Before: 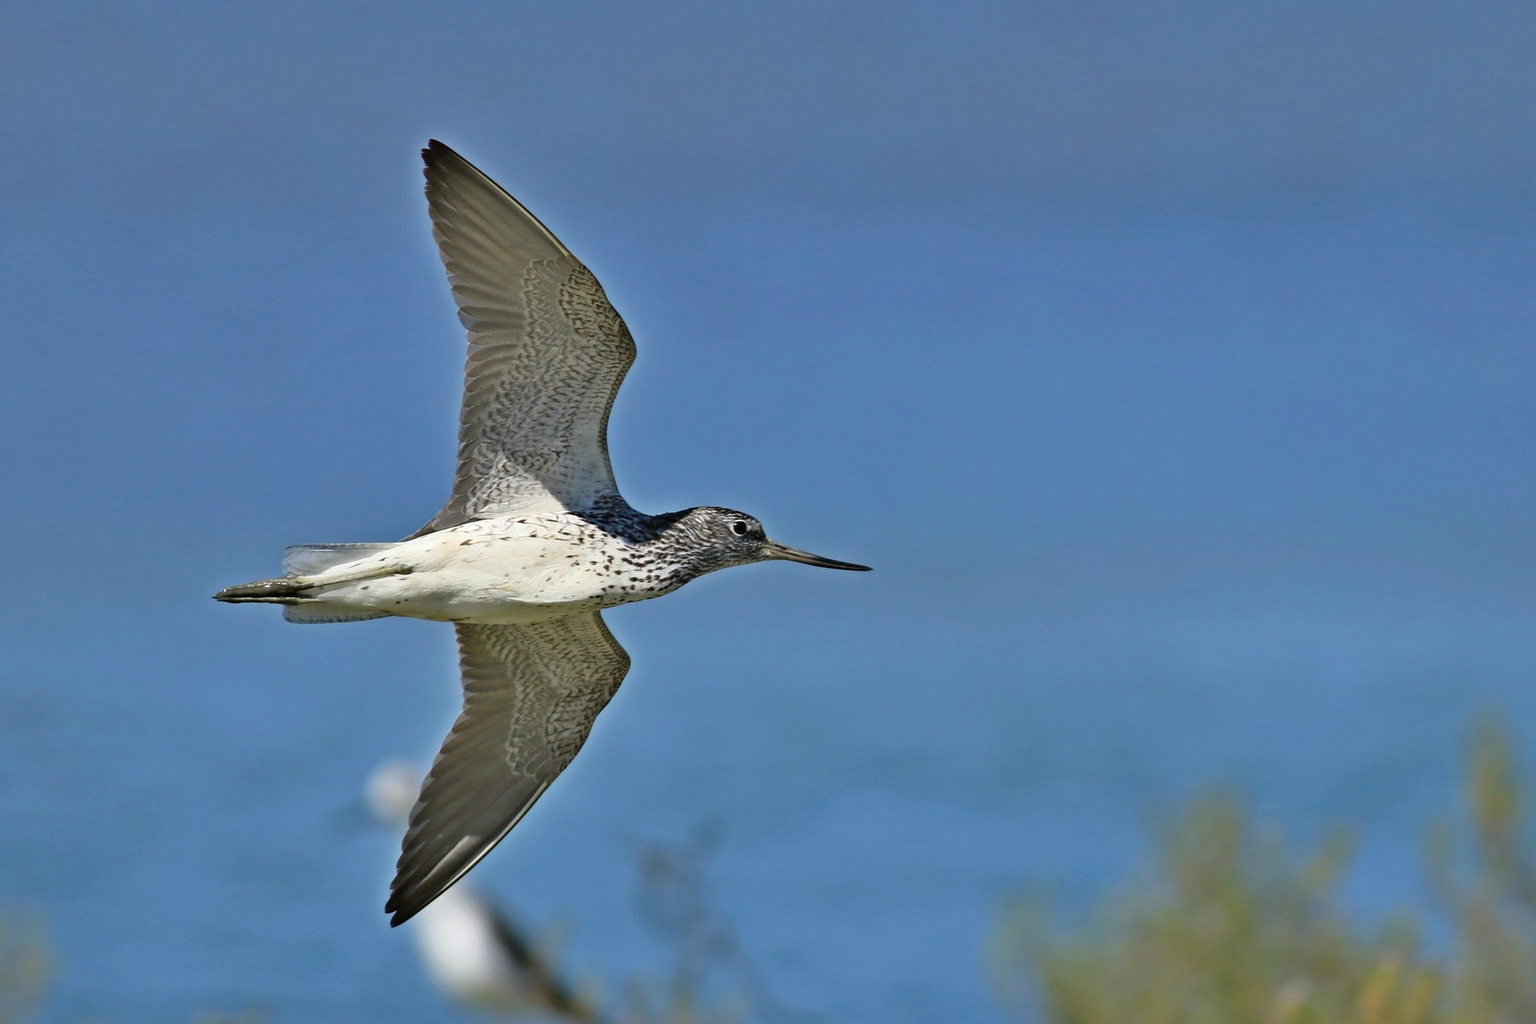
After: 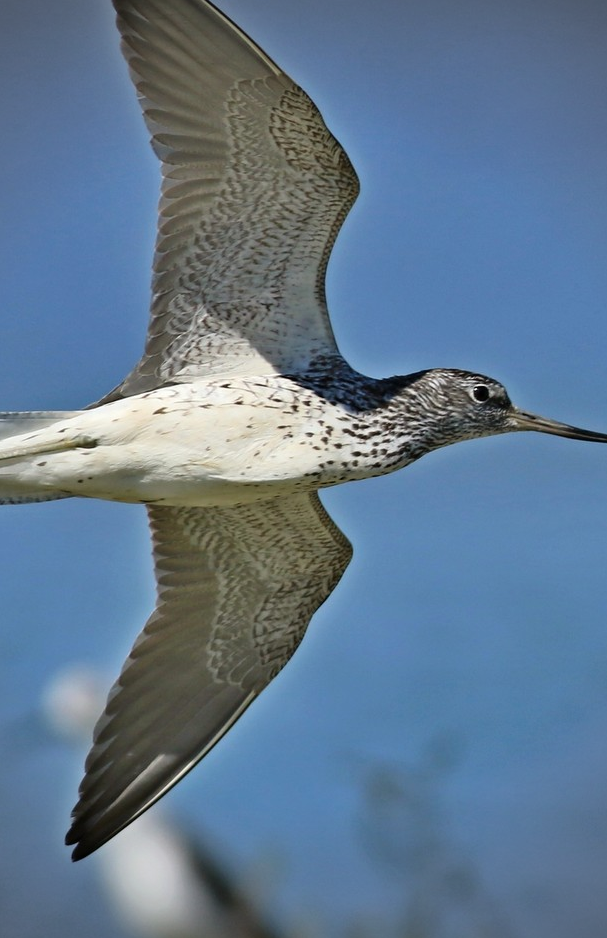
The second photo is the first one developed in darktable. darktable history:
crop and rotate: left 21.461%, top 18.779%, right 44.782%, bottom 3.005%
vignetting: fall-off start 71.89%
